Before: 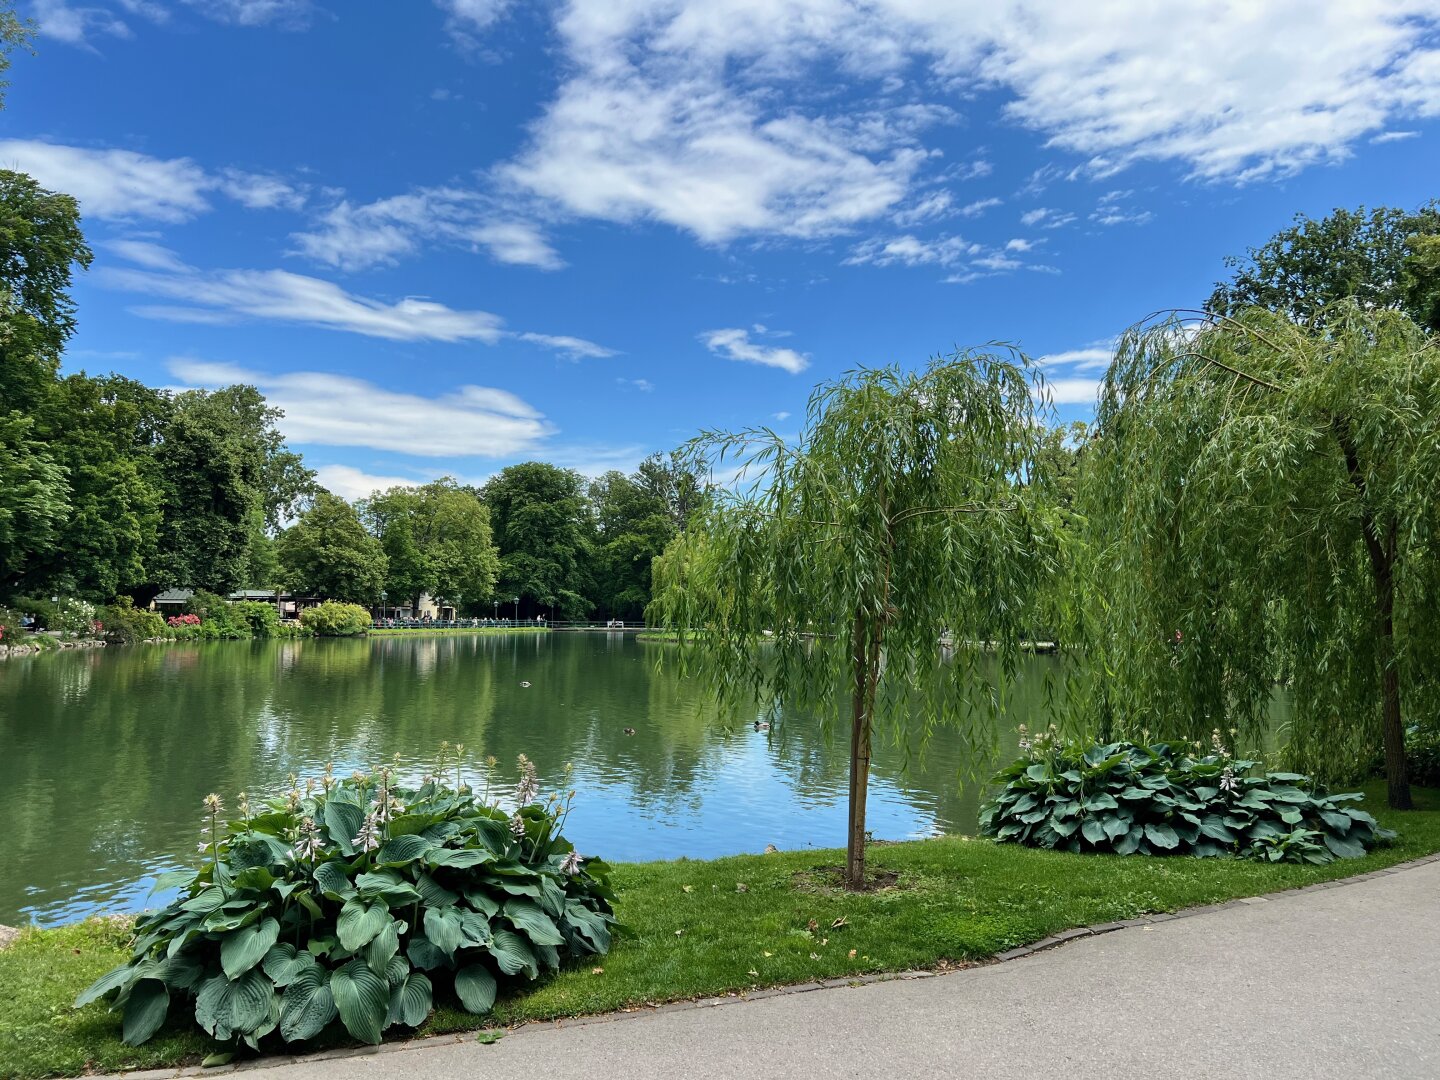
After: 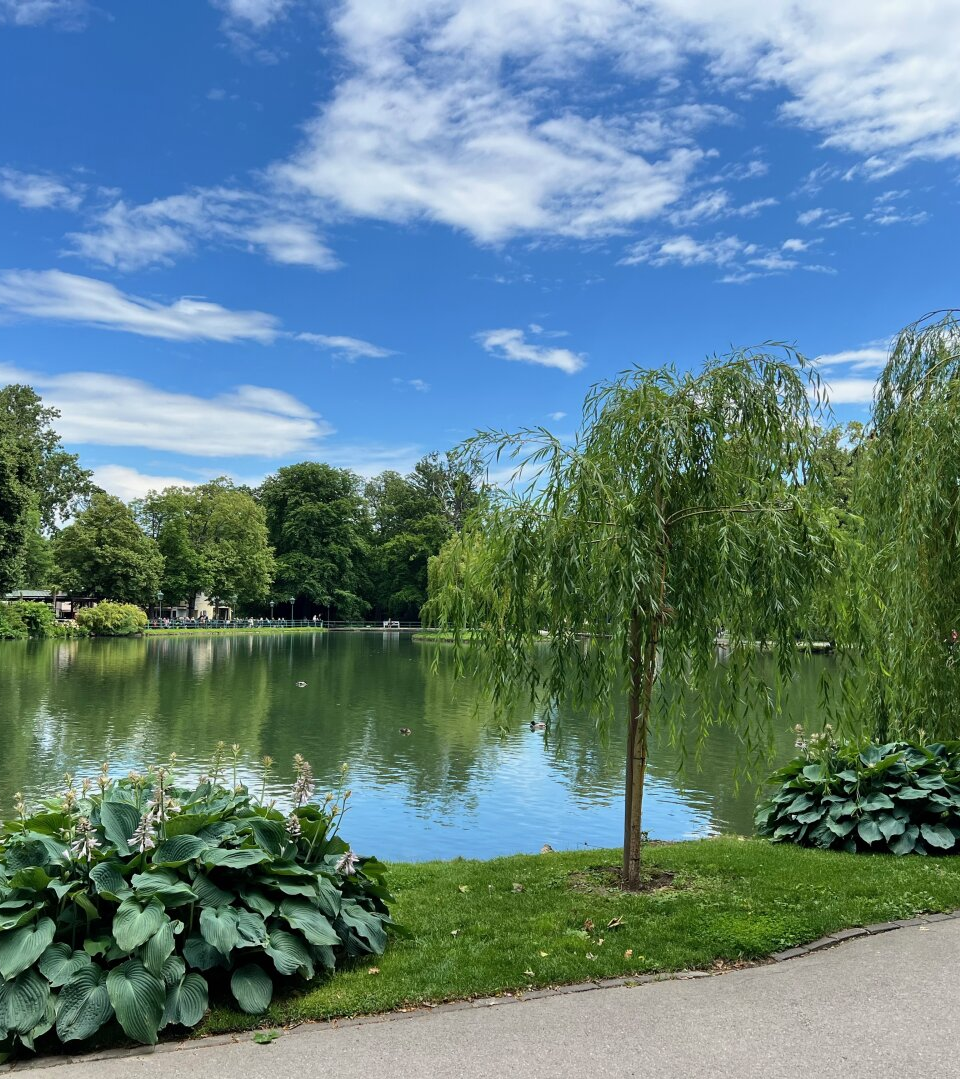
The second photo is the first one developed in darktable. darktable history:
crop and rotate: left 15.577%, right 17.723%
